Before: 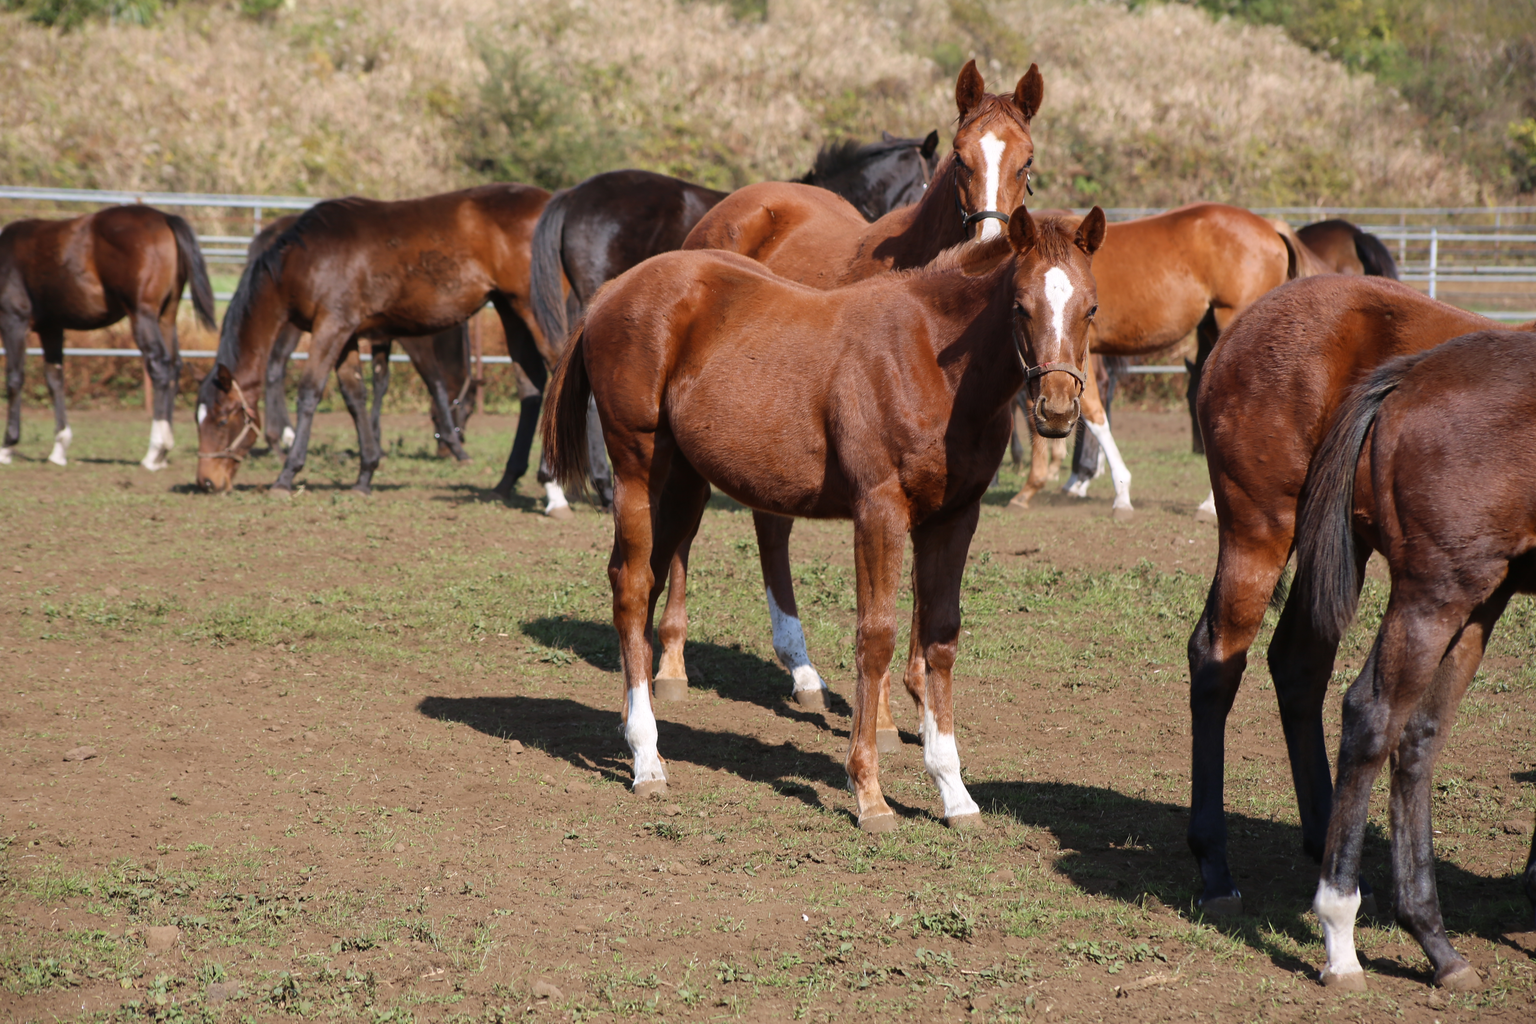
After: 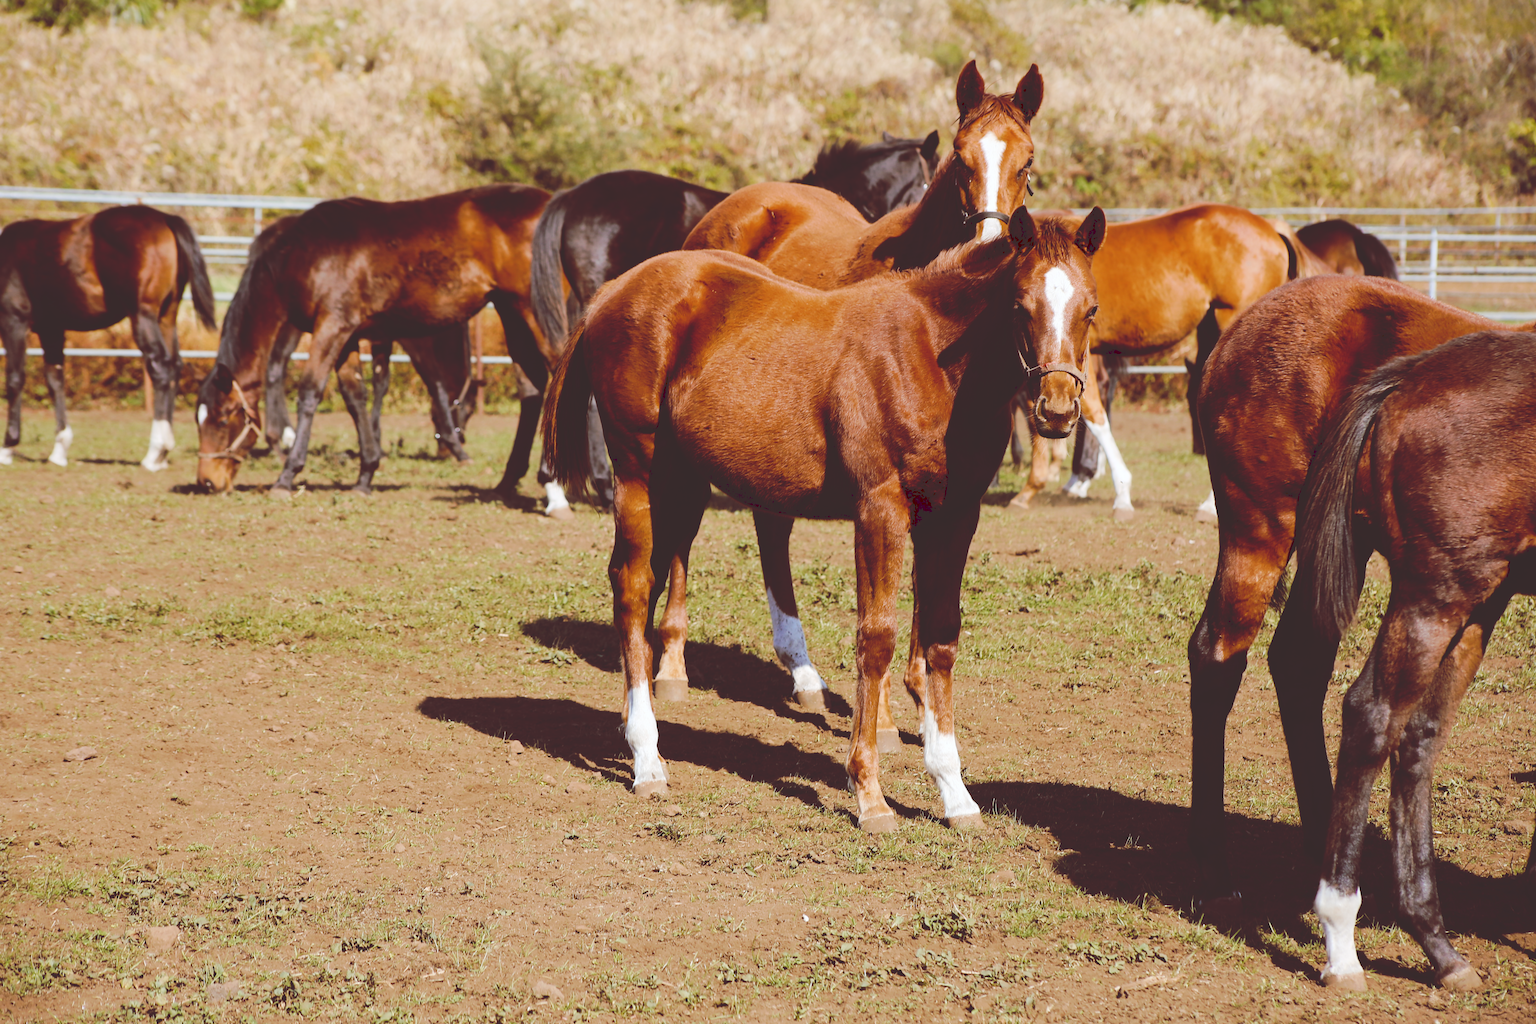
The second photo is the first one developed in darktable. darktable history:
tone curve: curves: ch0 [(0, 0) (0.003, 0.178) (0.011, 0.177) (0.025, 0.177) (0.044, 0.178) (0.069, 0.178) (0.1, 0.18) (0.136, 0.183) (0.177, 0.199) (0.224, 0.227) (0.277, 0.278) (0.335, 0.357) (0.399, 0.449) (0.468, 0.546) (0.543, 0.65) (0.623, 0.724) (0.709, 0.804) (0.801, 0.868) (0.898, 0.921) (1, 1)], preserve colors none
color look up table: target L [94.74, 95.08, 87.25, 87.79, 76.79, 54.02, 52.24, 52.19, 49.82, 29.69, 26.75, 7.028, 200.37, 94.85, 77.84, 70.85, 56.5, 56.63, 53.75, 47.99, 41.38, 35.36, 29.91, 31.1, 11.82, 6.615, 84.83, 65.49, 61.21, 63.75, 53.71, 48.31, 53.93, 49.27, 45.74, 46.06, 39.38, 31.93, 27.55, 33.33, 13.56, 14.67, 8.932, 74.64, 72.18, 59.55, 49.29, 44.66, 24.95], target a [-12, -6.388, -38.22, -47, -55.25, -35.87, -5.494, -26.04, -3.475, -12.43, -14.6, 39.29, 0, 3.366, 20.89, 22, 49.4, 36.27, 20.12, 53.96, 53.4, 35.47, 10.98, 9.374, 48.96, 38.09, 32.4, 0.281, 28.75, 70.3, 58.48, 15.17, 85.39, 31.08, 3.57, 62.82, 50.28, 37.21, 14.21, 51.34, 55.56, 60.85, 43.53, -28.74, -10.32, -16.75, -17.19, -0.054, -0.512], target b [64.57, 23.05, 67.59, -7.744, 26.33, 46.67, 46.4, 15.98, 38.15, 5.663, 45.52, 11.61, 0, 1.708, 9.135, 35.86, 31.45, 55.24, 19.83, 13.02, 70.58, 37.78, 51.04, 8.3, 19.87, 10.87, -19.89, 1.903, -3.586, -52.93, -10.41, -70.74, -60.32, -21.22, 3.386, -36.78, -11.64, -5.974, -38.13, -49.66, -34.12, -57.65, 14.8, -28.87, -35.05, -50.12, -16.7, -35.92, -10.79], num patches 49
